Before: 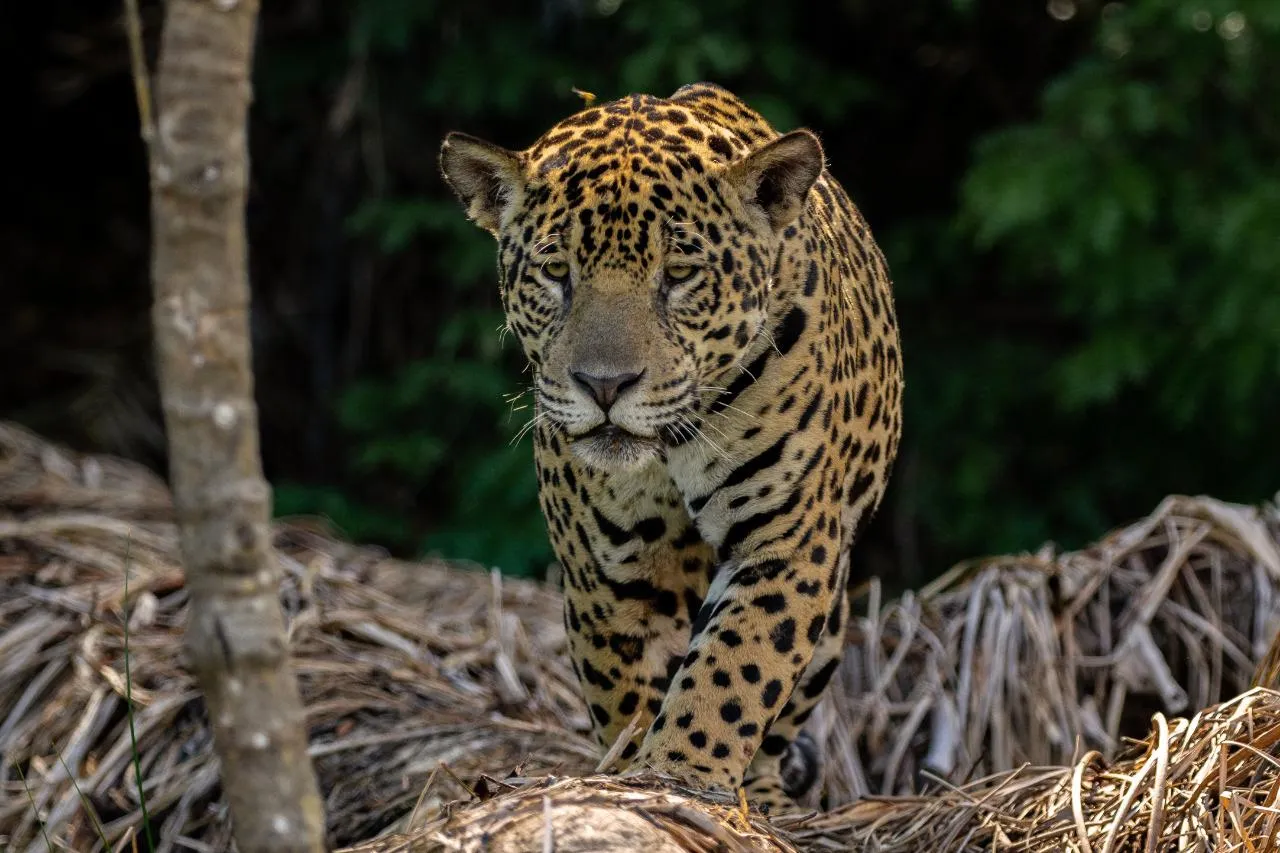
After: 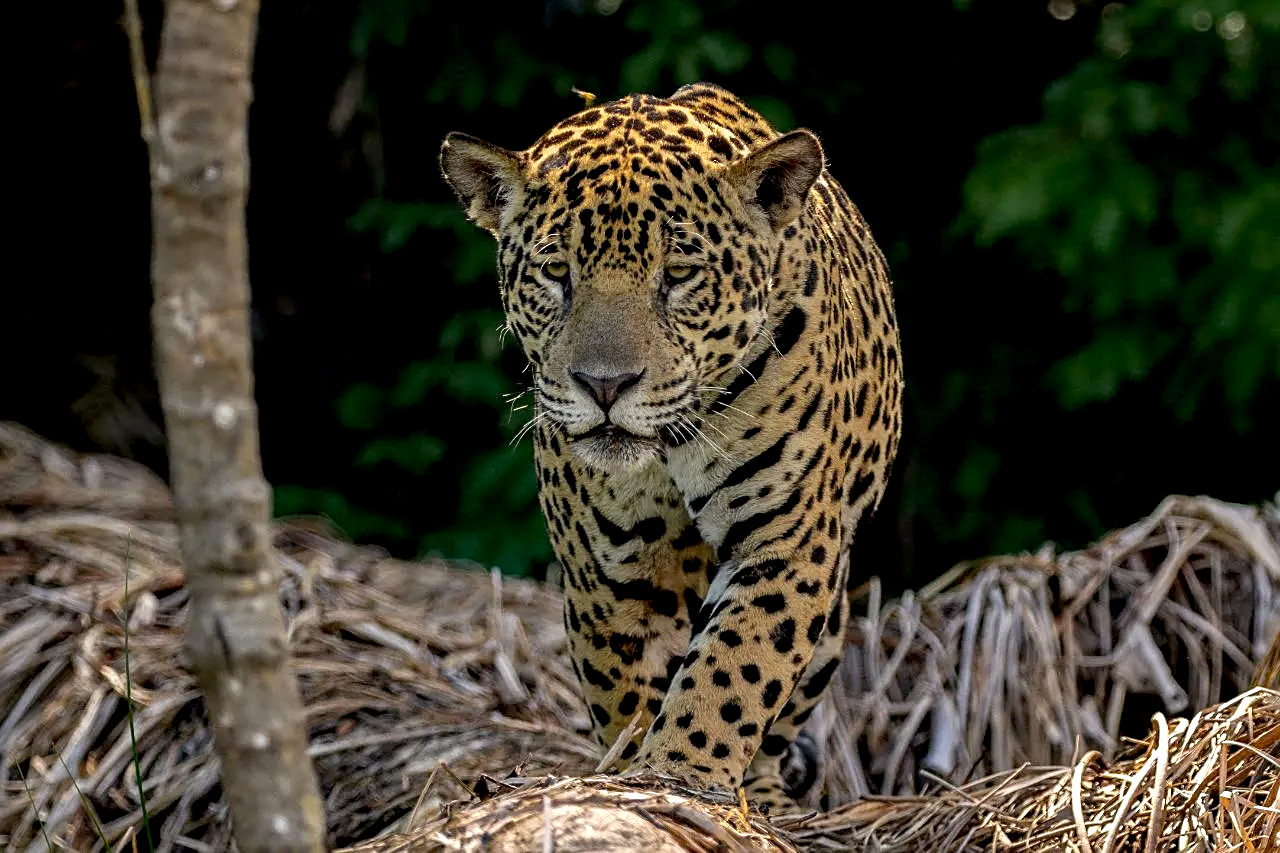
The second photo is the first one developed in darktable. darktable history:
exposure: black level correction 0.007, exposure 0.159 EV, compensate highlight preservation false
sharpen: on, module defaults
